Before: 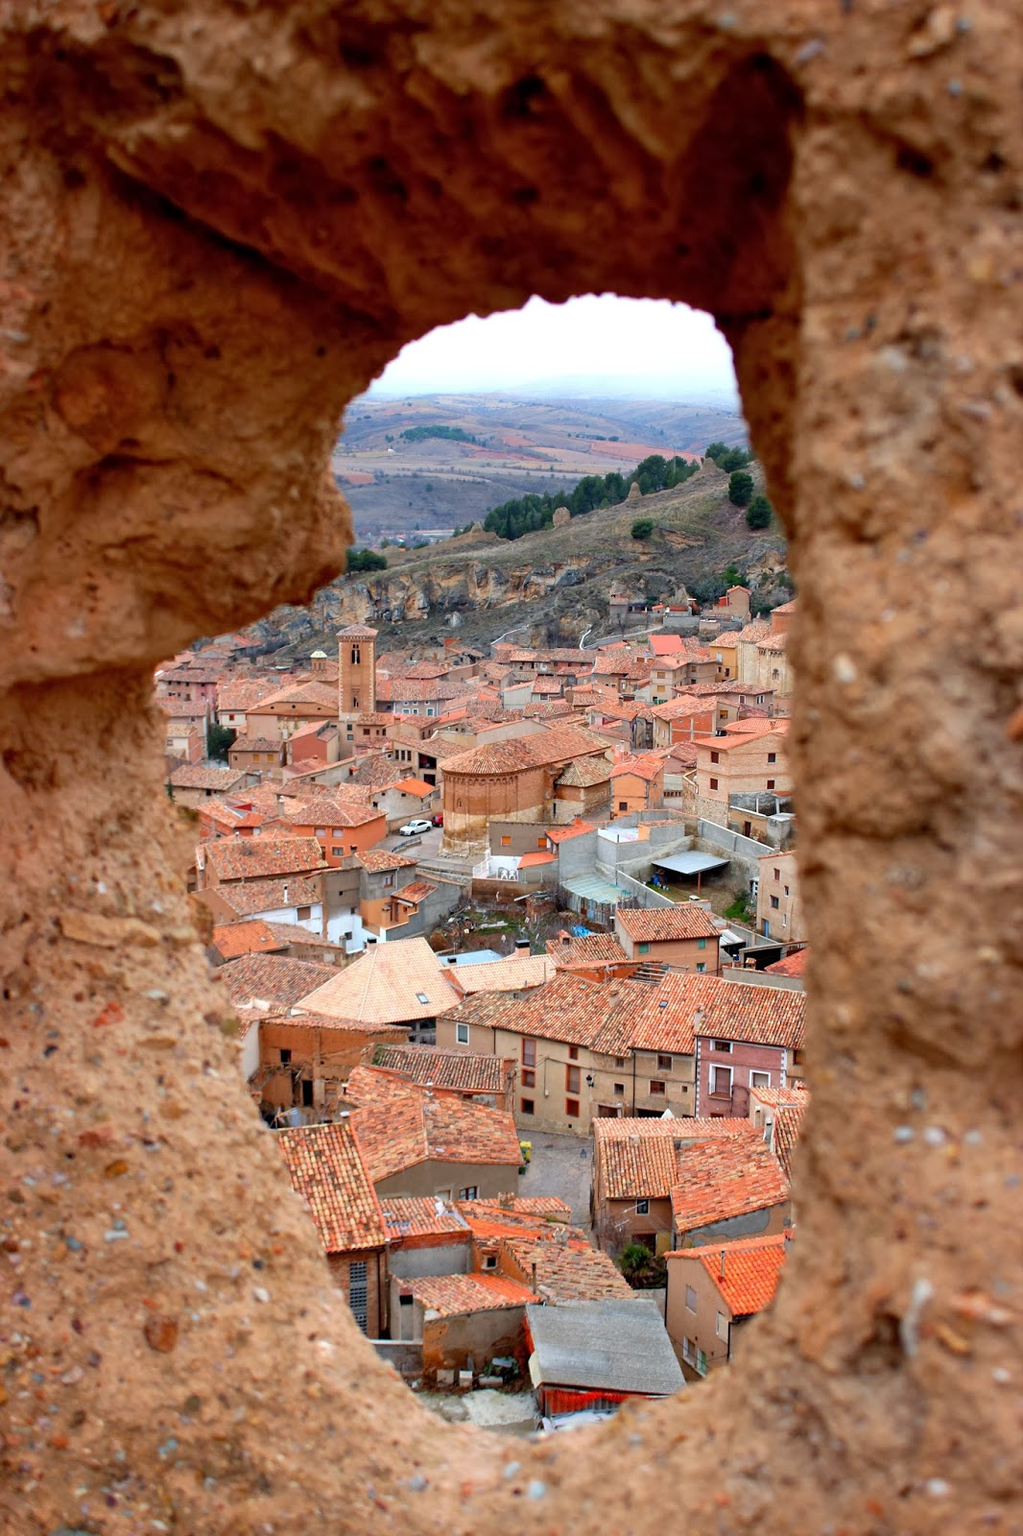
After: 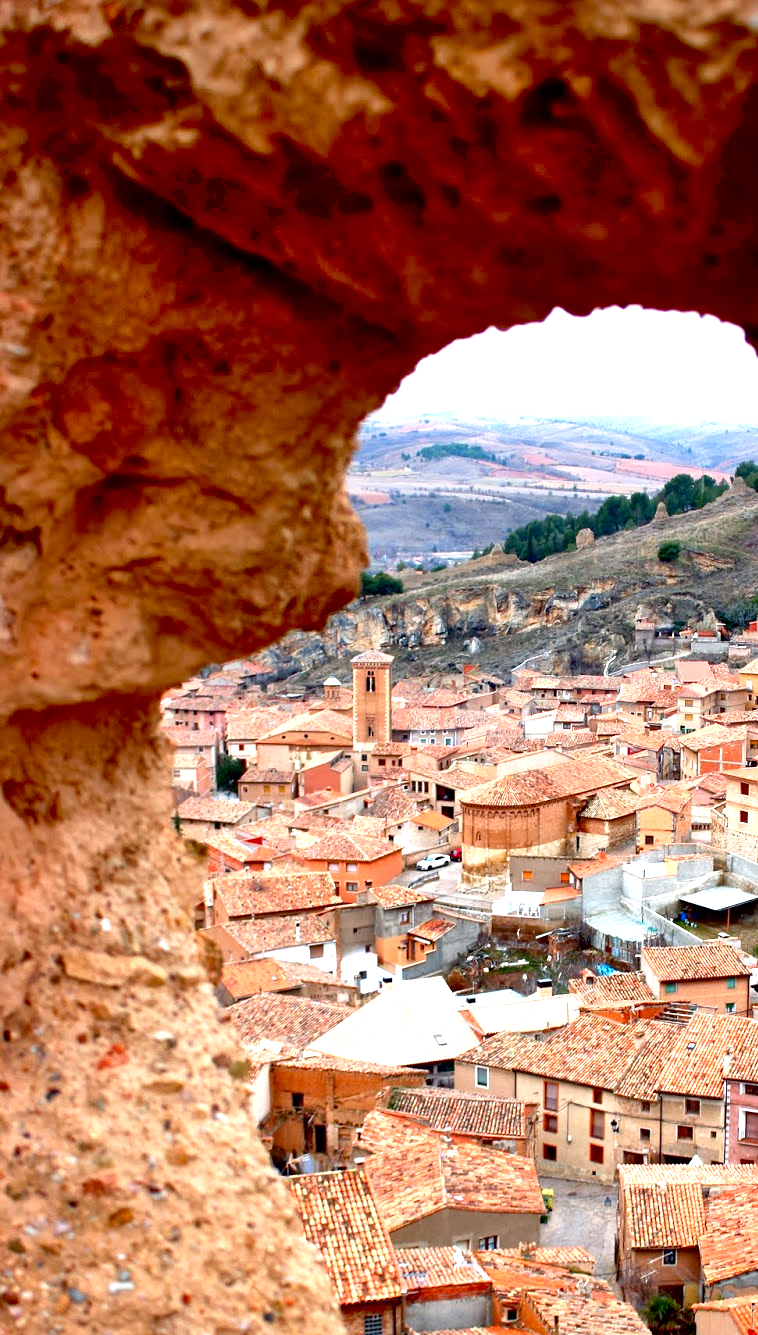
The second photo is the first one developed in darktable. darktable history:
contrast brightness saturation: brightness -0.093
crop: right 28.822%, bottom 16.518%
tone equalizer: on, module defaults
shadows and highlights: shadows 36.56, highlights -28.07, soften with gaussian
exposure: black level correction 0.011, exposure 1.086 EV, compensate exposure bias true, compensate highlight preservation false
color zones: curves: ch0 [(0, 0.5) (0.143, 0.5) (0.286, 0.456) (0.429, 0.5) (0.571, 0.5) (0.714, 0.5) (0.857, 0.5) (1, 0.5)]; ch1 [(0, 0.5) (0.143, 0.5) (0.286, 0.422) (0.429, 0.5) (0.571, 0.5) (0.714, 0.5) (0.857, 0.5) (1, 0.5)]
